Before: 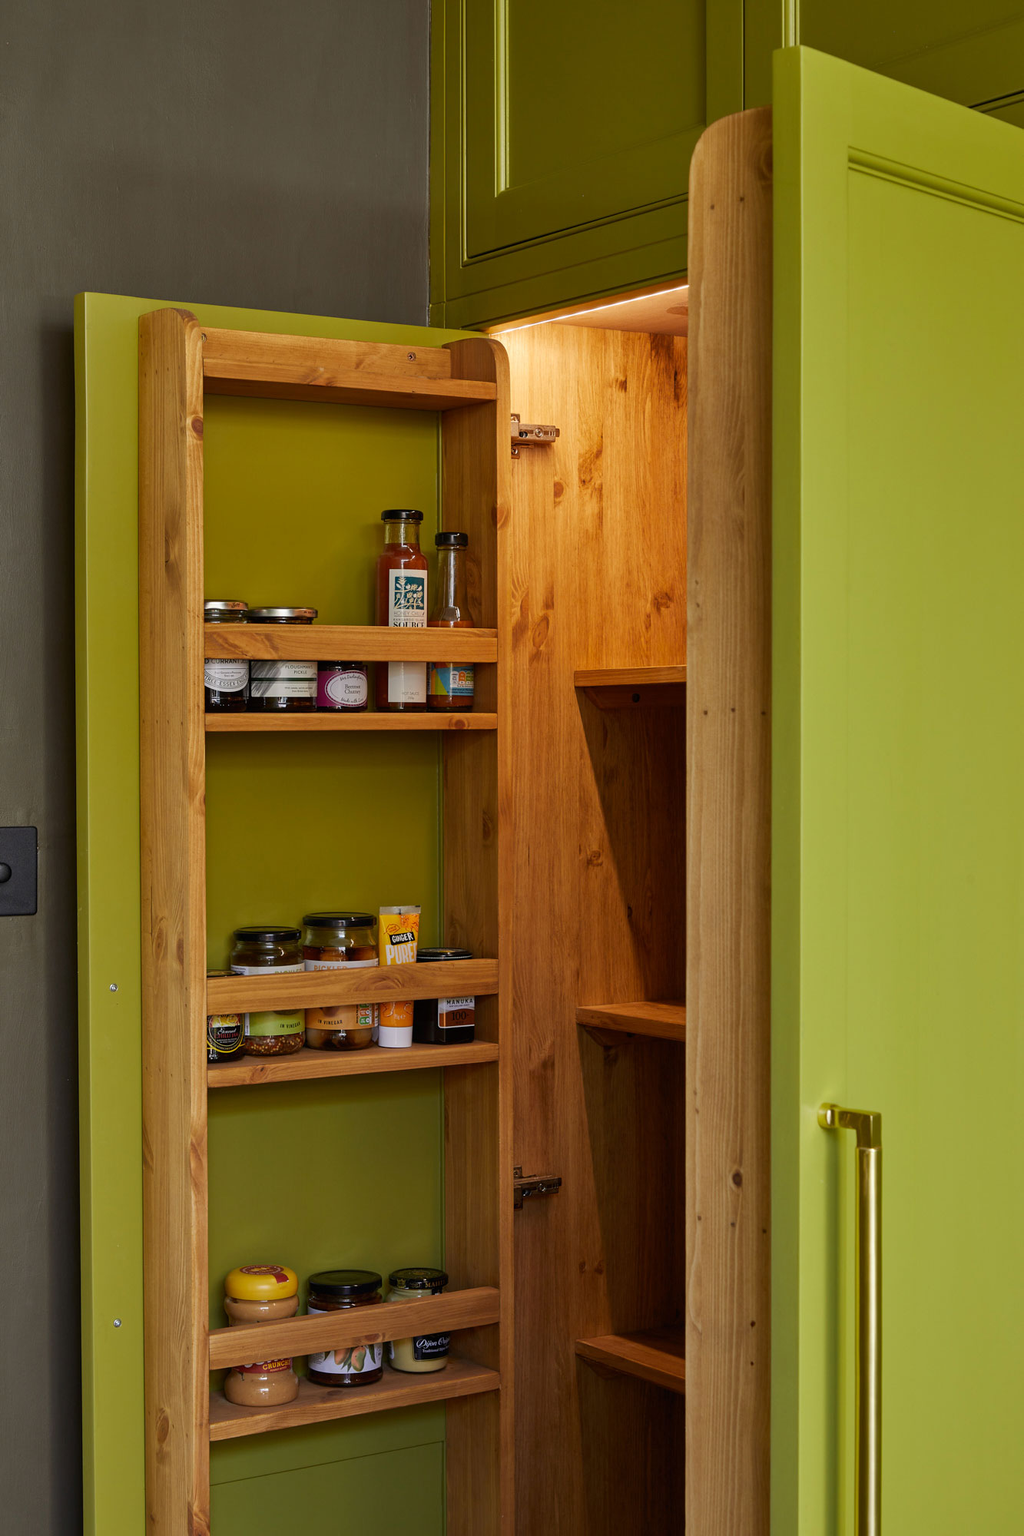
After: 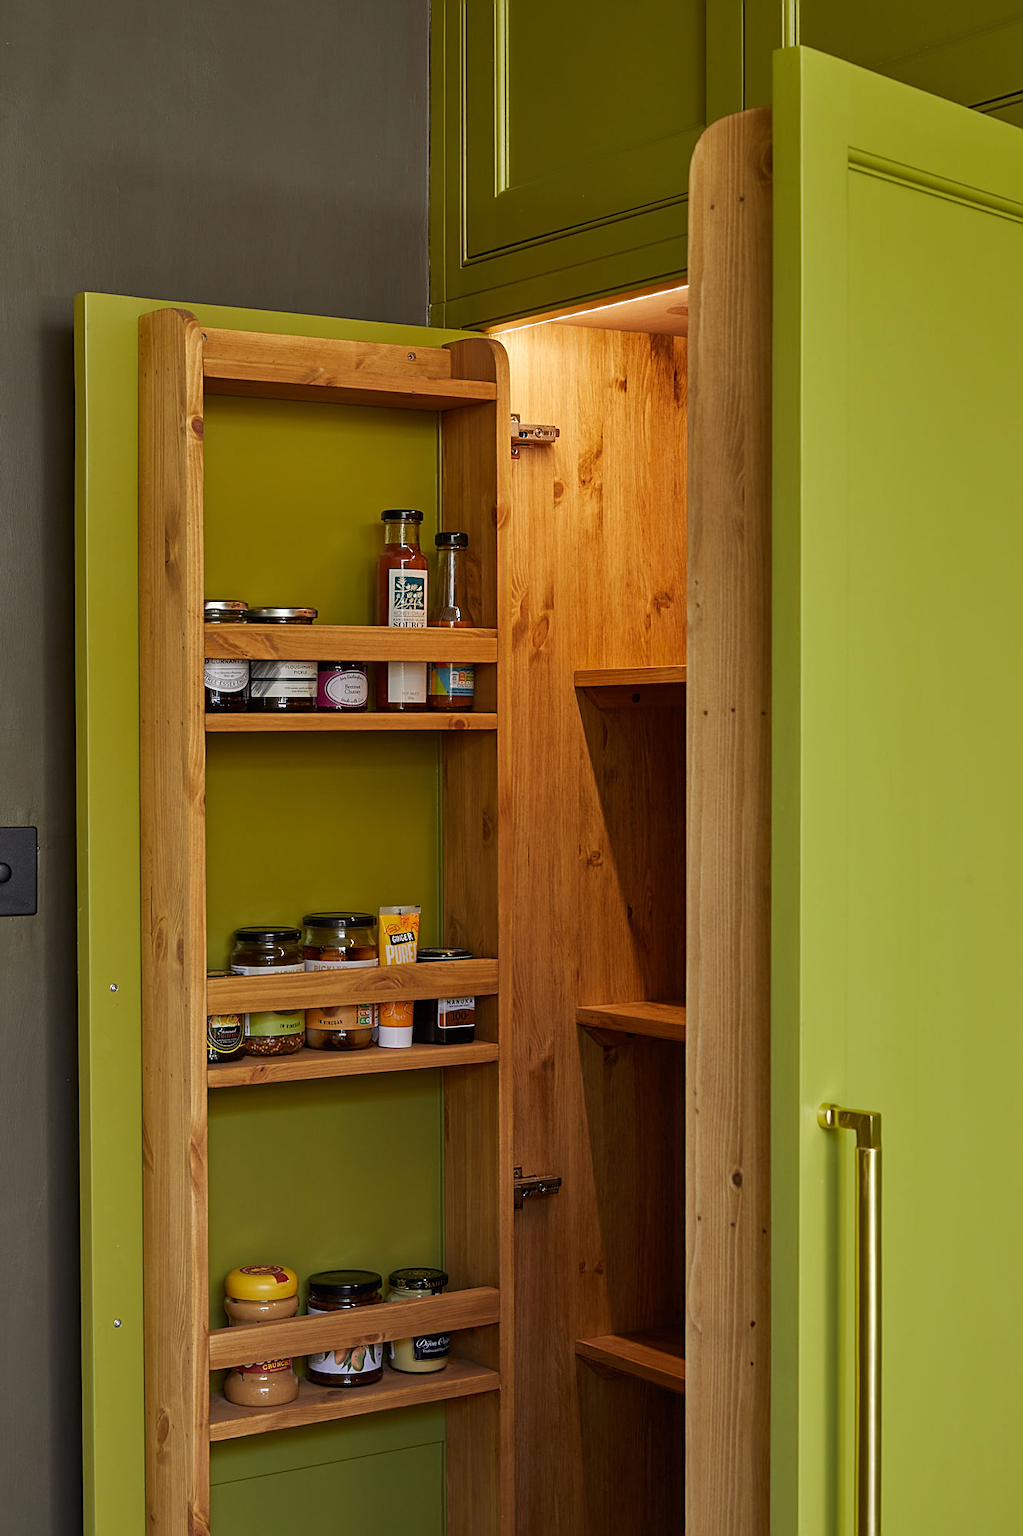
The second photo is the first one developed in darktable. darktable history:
sharpen: on, module defaults
local contrast: mode bilateral grid, contrast 20, coarseness 50, detail 102%, midtone range 0.2
